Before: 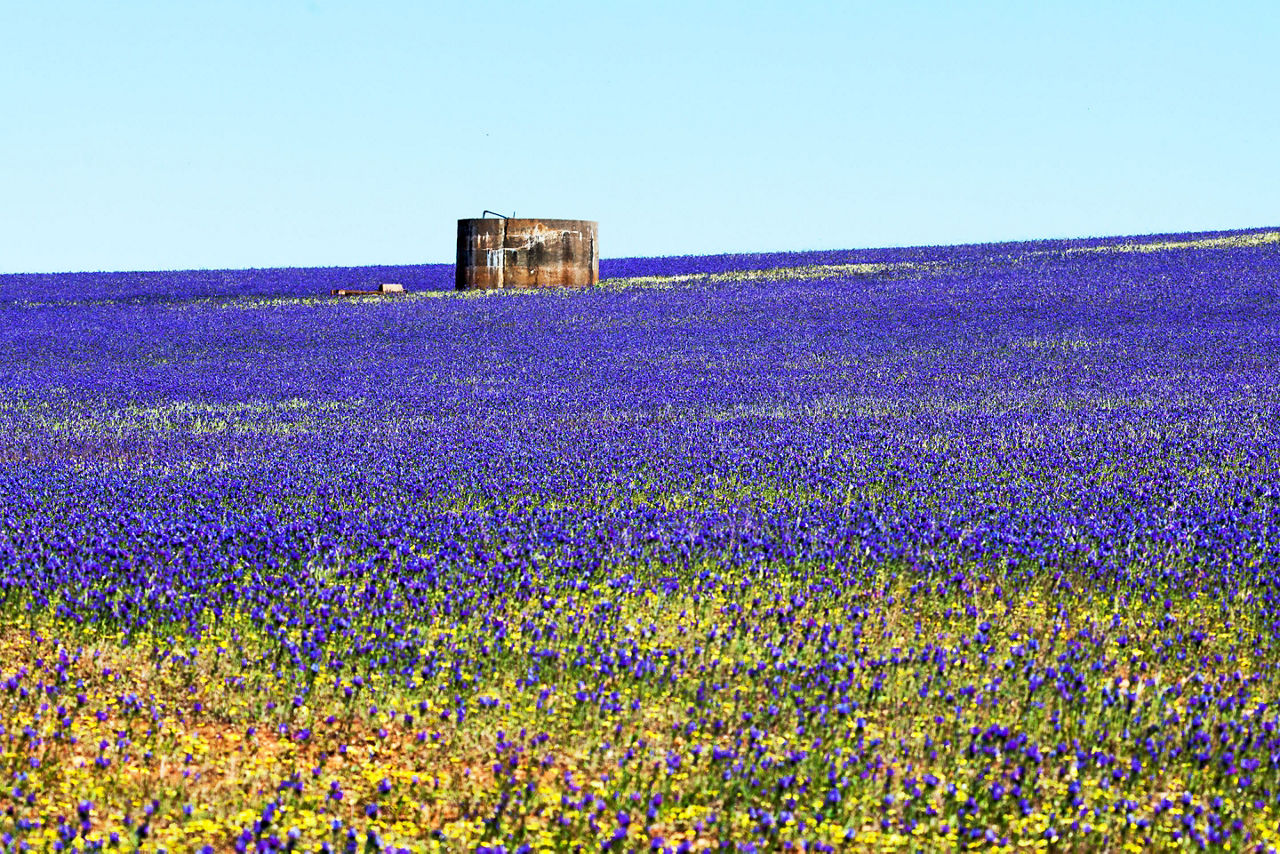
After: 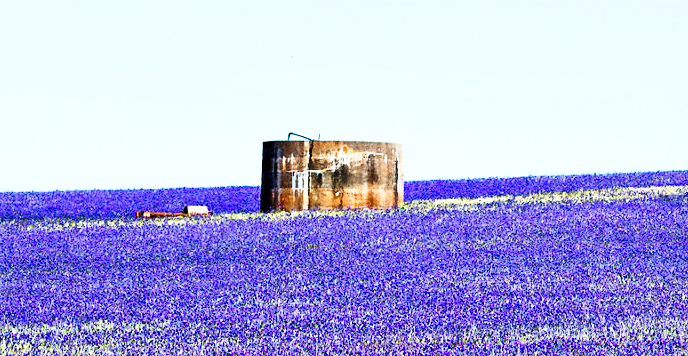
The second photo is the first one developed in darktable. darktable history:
contrast brightness saturation: contrast 0.104, brightness 0.028, saturation 0.089
local contrast: mode bilateral grid, contrast 20, coarseness 50, detail 127%, midtone range 0.2
base curve: curves: ch0 [(0, 0) (0.028, 0.03) (0.121, 0.232) (0.46, 0.748) (0.859, 0.968) (1, 1)], preserve colors none
crop: left 15.272%, top 9.158%, right 30.935%, bottom 49.116%
